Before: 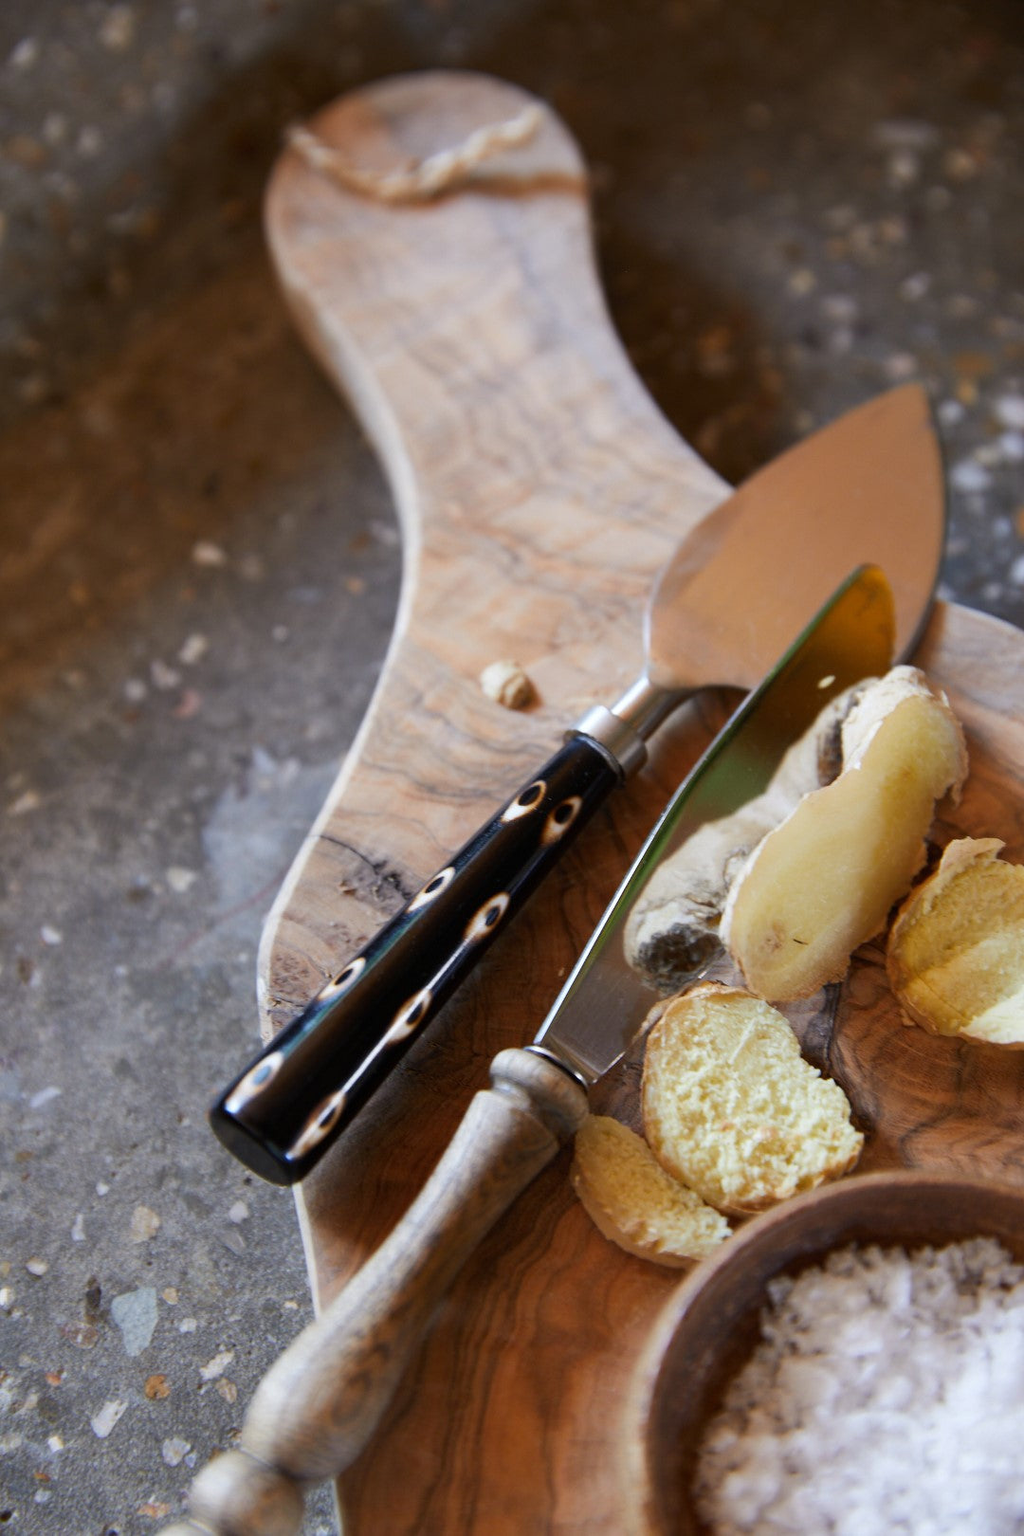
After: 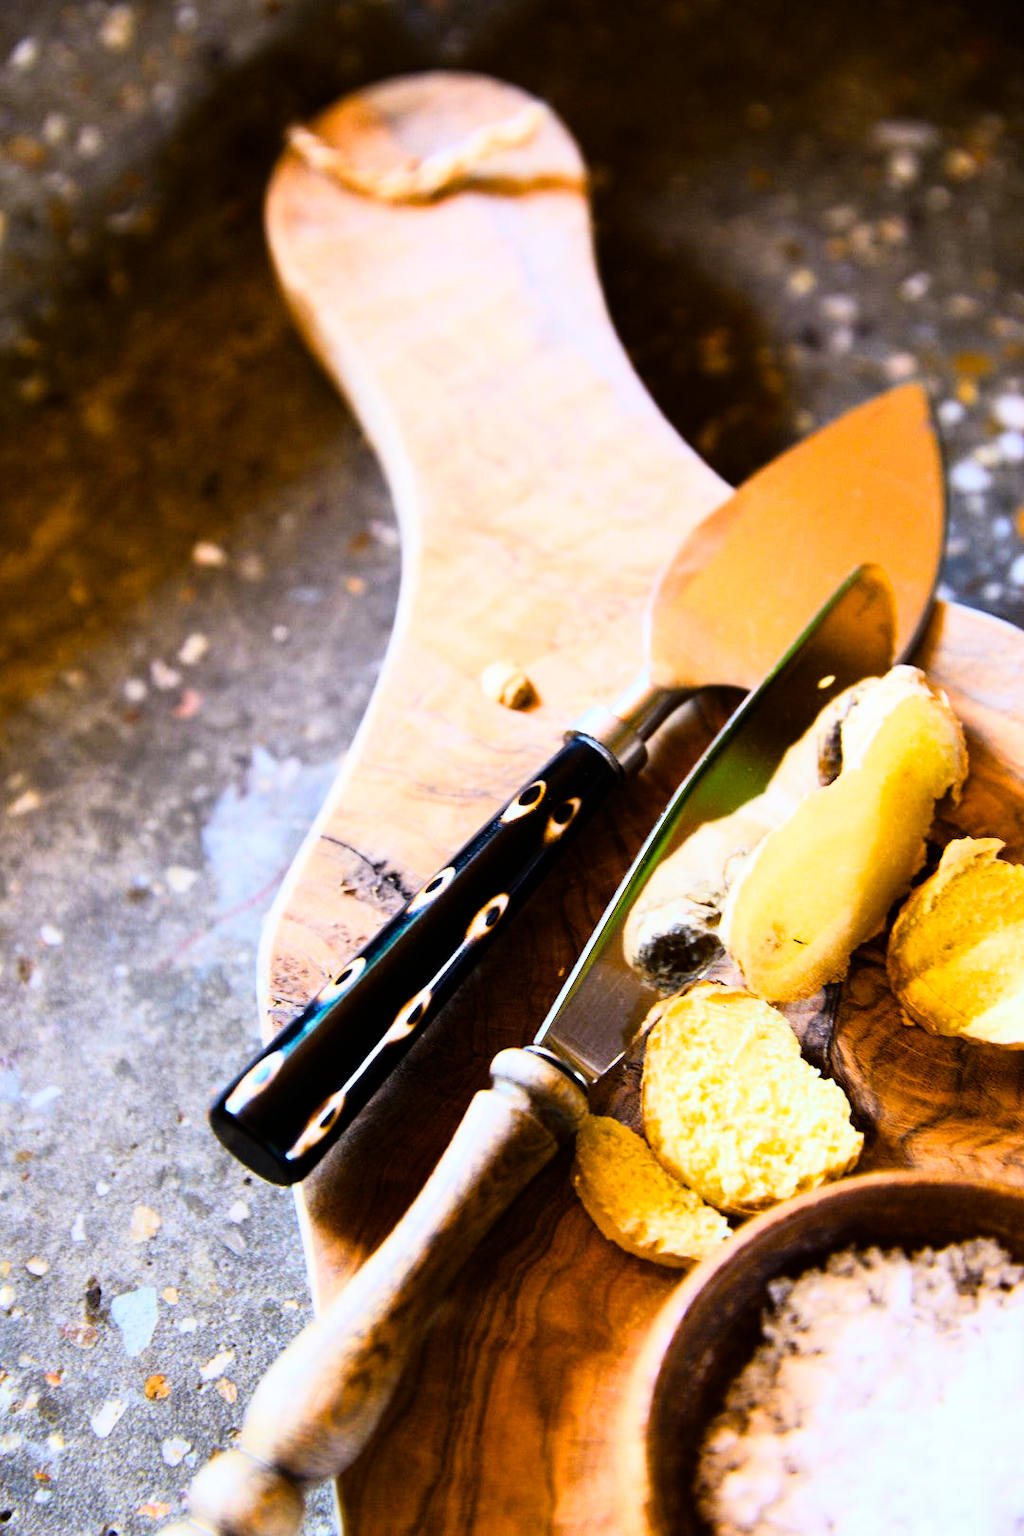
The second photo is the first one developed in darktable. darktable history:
rgb curve: curves: ch0 [(0, 0) (0.21, 0.15) (0.24, 0.21) (0.5, 0.75) (0.75, 0.96) (0.89, 0.99) (1, 1)]; ch1 [(0, 0.02) (0.21, 0.13) (0.25, 0.2) (0.5, 0.67) (0.75, 0.9) (0.89, 0.97) (1, 1)]; ch2 [(0, 0.02) (0.21, 0.13) (0.25, 0.2) (0.5, 0.67) (0.75, 0.9) (0.89, 0.97) (1, 1)], compensate middle gray true
exposure: compensate highlight preservation false
color balance rgb: perceptual saturation grading › global saturation 20%, perceptual saturation grading › highlights -25%, perceptual saturation grading › shadows 50.52%, global vibrance 40.24%
